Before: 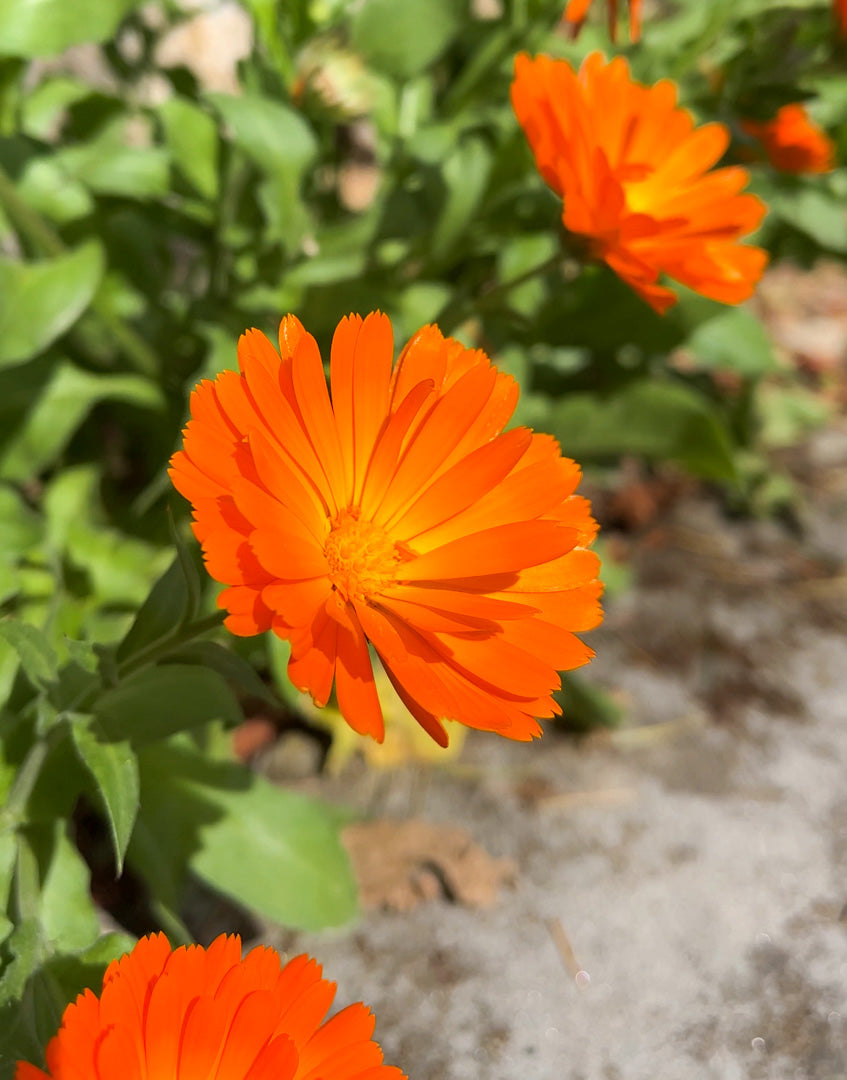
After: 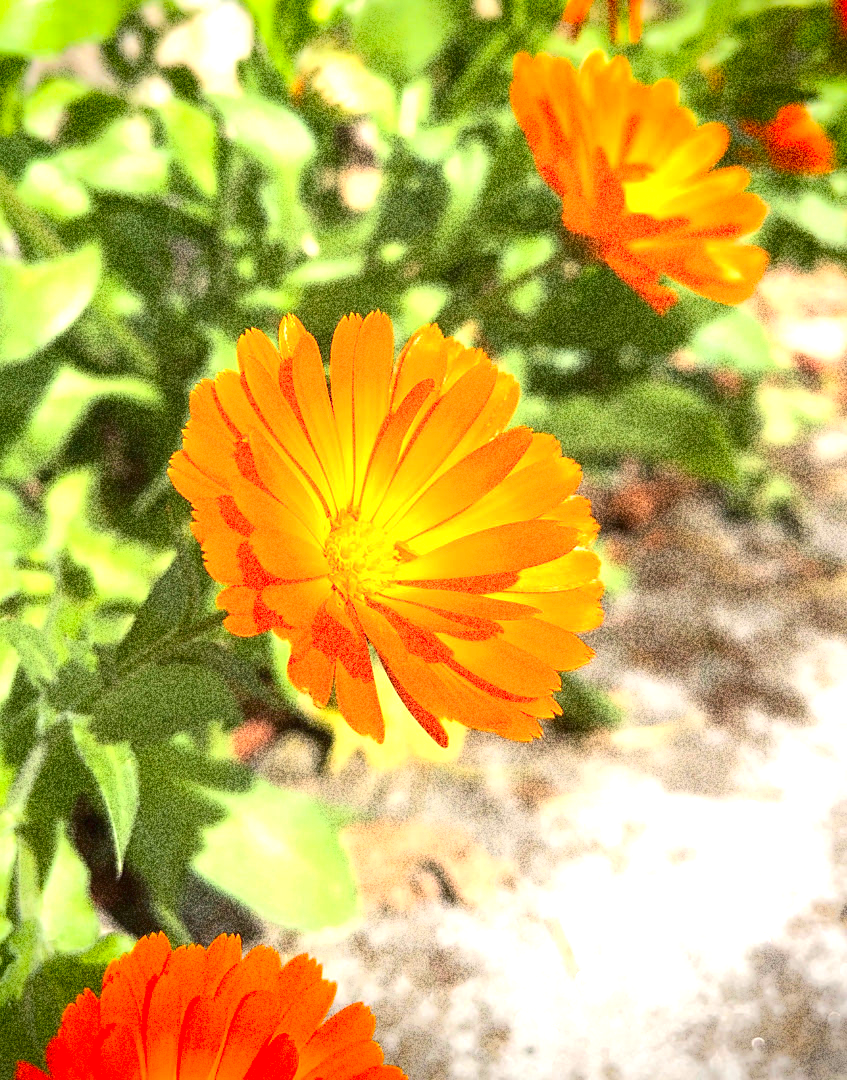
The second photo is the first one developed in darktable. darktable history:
exposure: black level correction 0, exposure 1.55 EV, compensate exposure bias true, compensate highlight preservation false
grain: coarseness 30.02 ISO, strength 100%
vignetting: fall-off start 88.53%, fall-off radius 44.2%, saturation 0.376, width/height ratio 1.161
